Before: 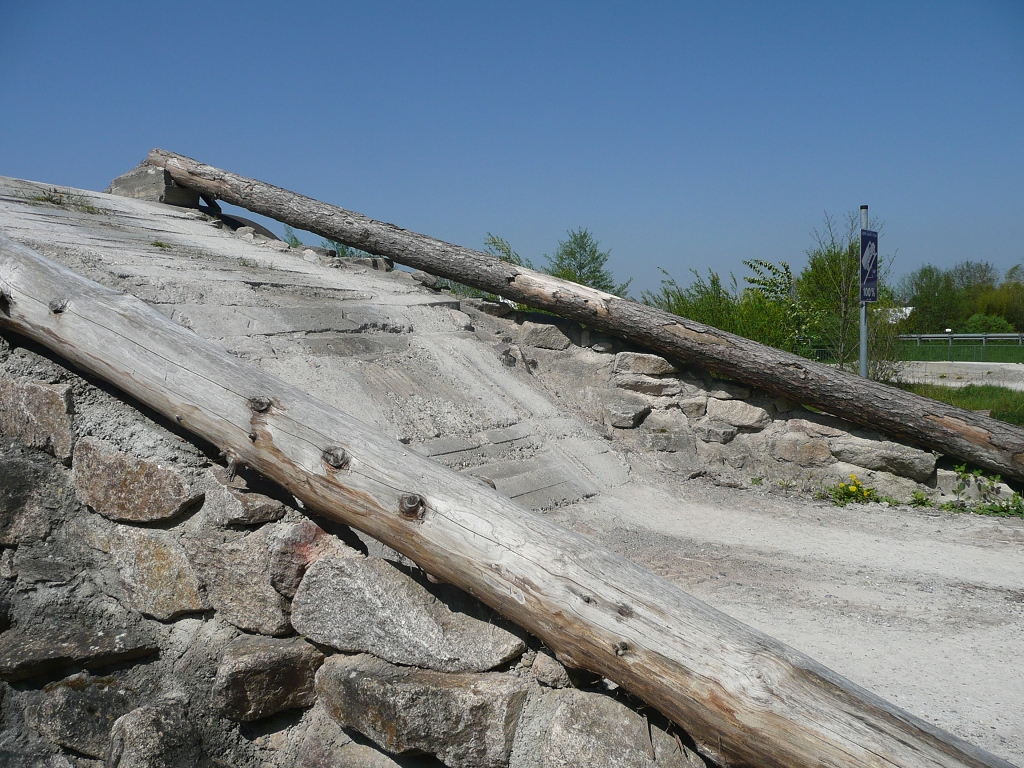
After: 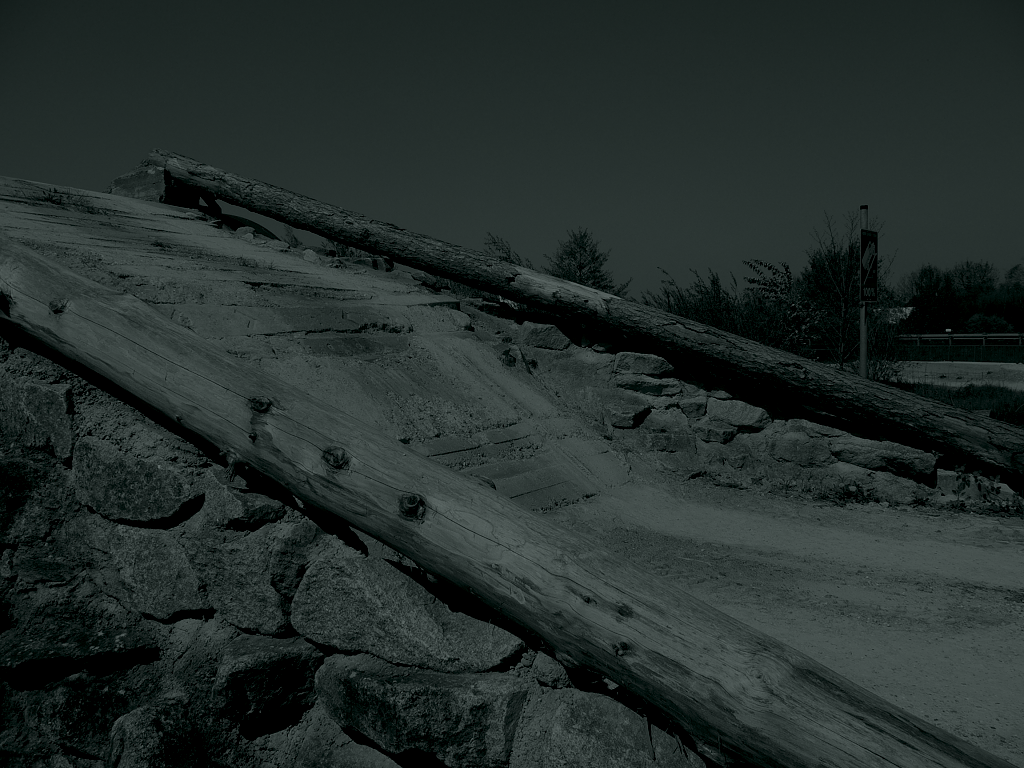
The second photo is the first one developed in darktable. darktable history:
tone equalizer: -8 EV -0.417 EV, -7 EV -0.389 EV, -6 EV -0.333 EV, -5 EV -0.222 EV, -3 EV 0.222 EV, -2 EV 0.333 EV, -1 EV 0.389 EV, +0 EV 0.417 EV, edges refinement/feathering 500, mask exposure compensation -1.57 EV, preserve details no
color contrast: green-magenta contrast 0.81
colorize: hue 90°, saturation 19%, lightness 1.59%, version 1
